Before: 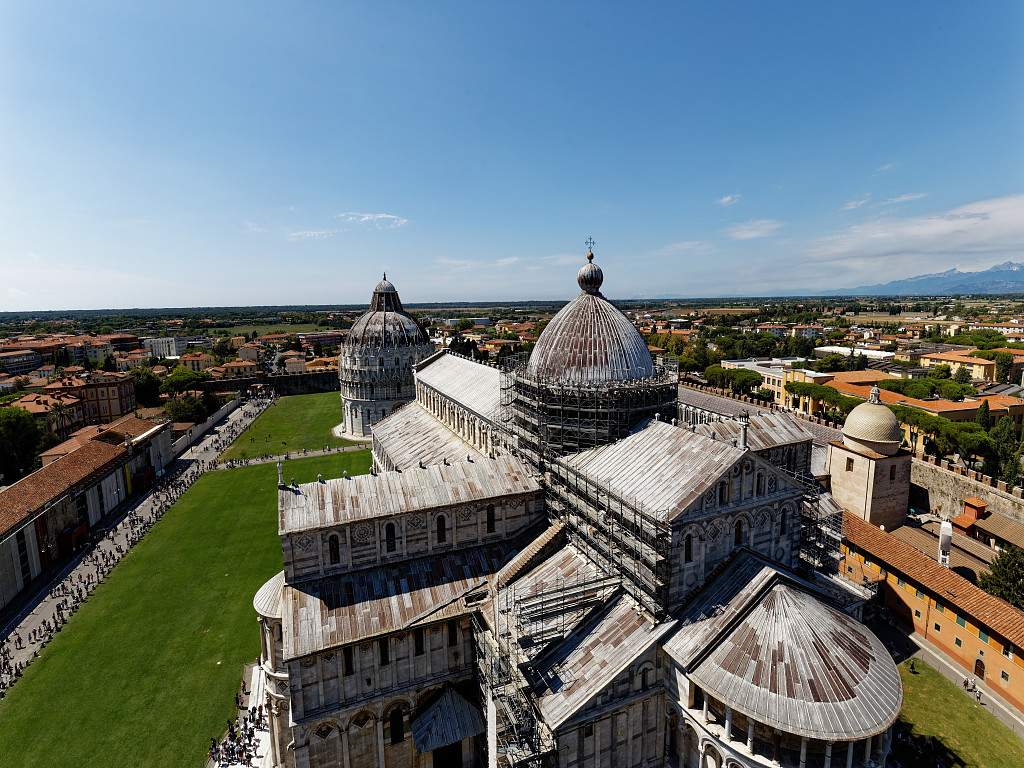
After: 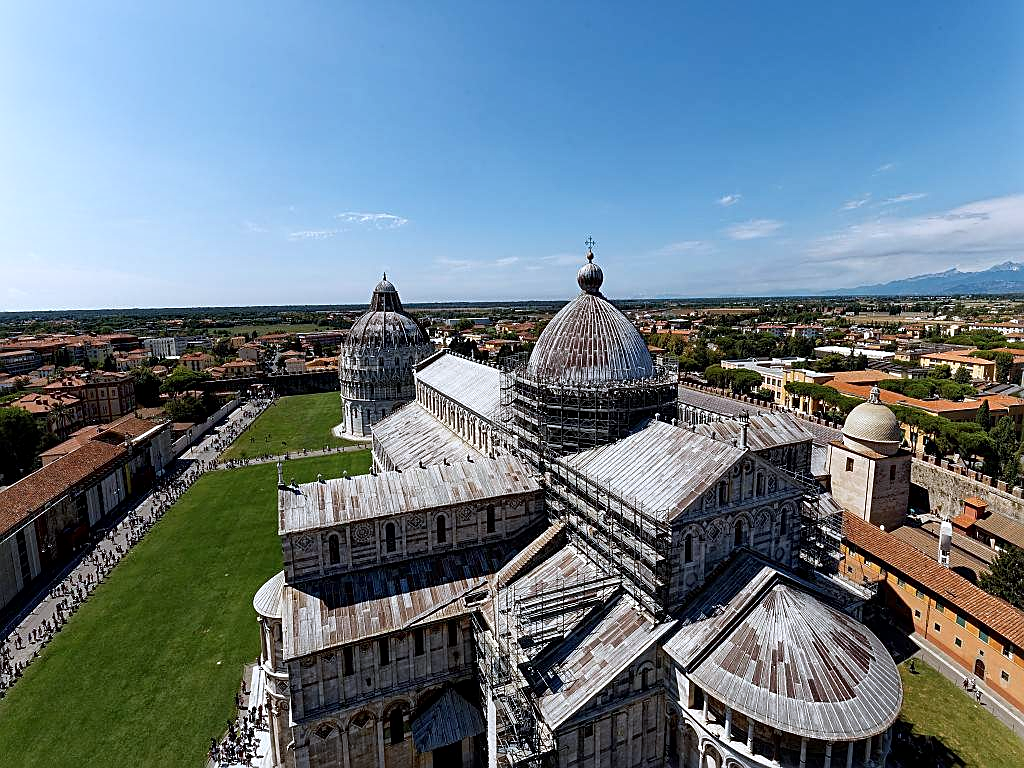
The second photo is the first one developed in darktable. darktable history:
shadows and highlights: shadows -24.5, highlights 51.64, highlights color adjustment 0.68%, soften with gaussian
sharpen: on, module defaults
local contrast: mode bilateral grid, contrast 19, coarseness 51, detail 133%, midtone range 0.2
color correction: highlights a* -0.833, highlights b* -9.07
